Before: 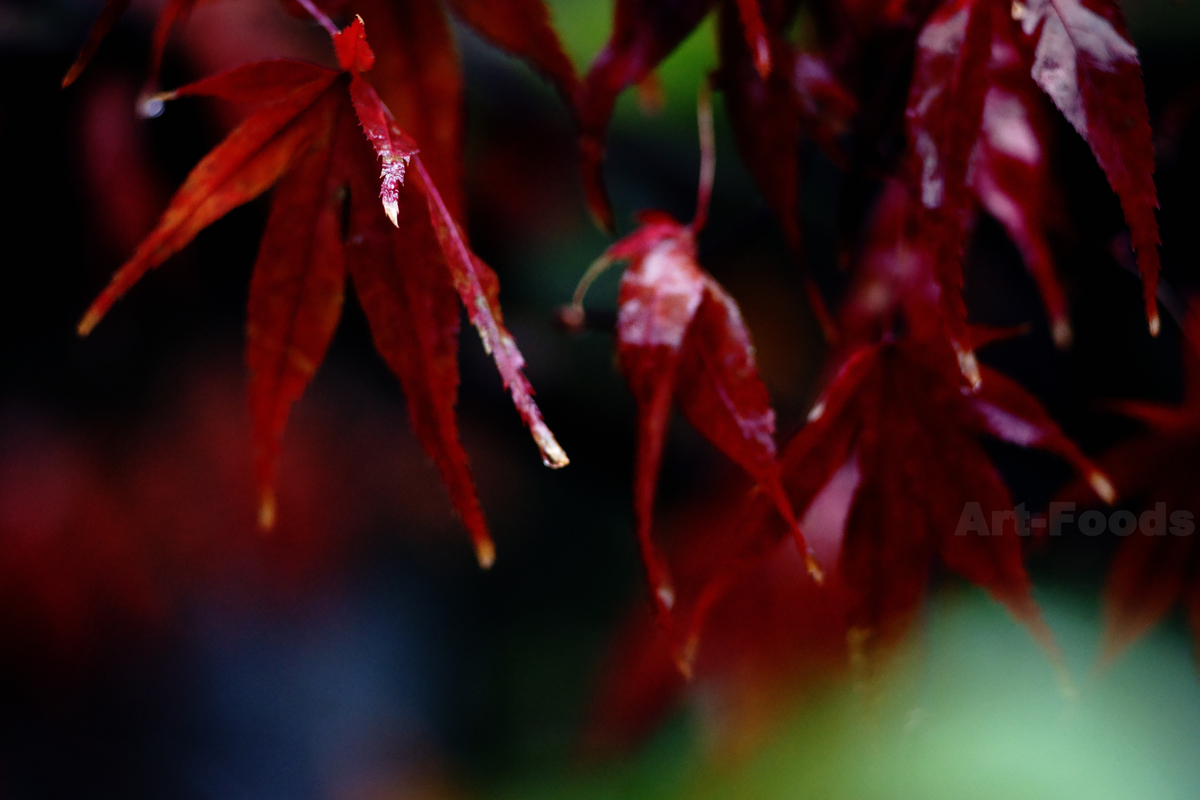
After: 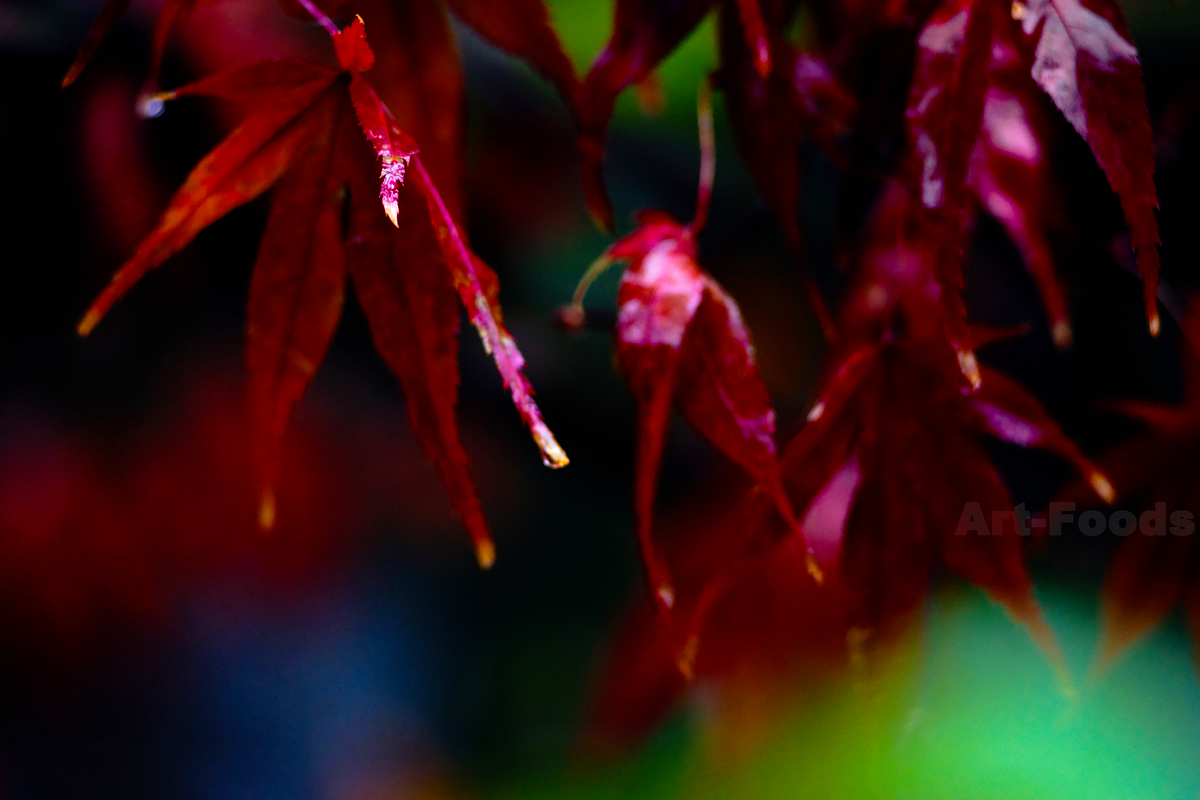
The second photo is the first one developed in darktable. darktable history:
color balance rgb: linear chroma grading › shadows -39.647%, linear chroma grading › highlights 39.834%, linear chroma grading › global chroma 45.285%, linear chroma grading › mid-tones -29.927%, perceptual saturation grading › global saturation 19.629%, global vibrance 25.499%
